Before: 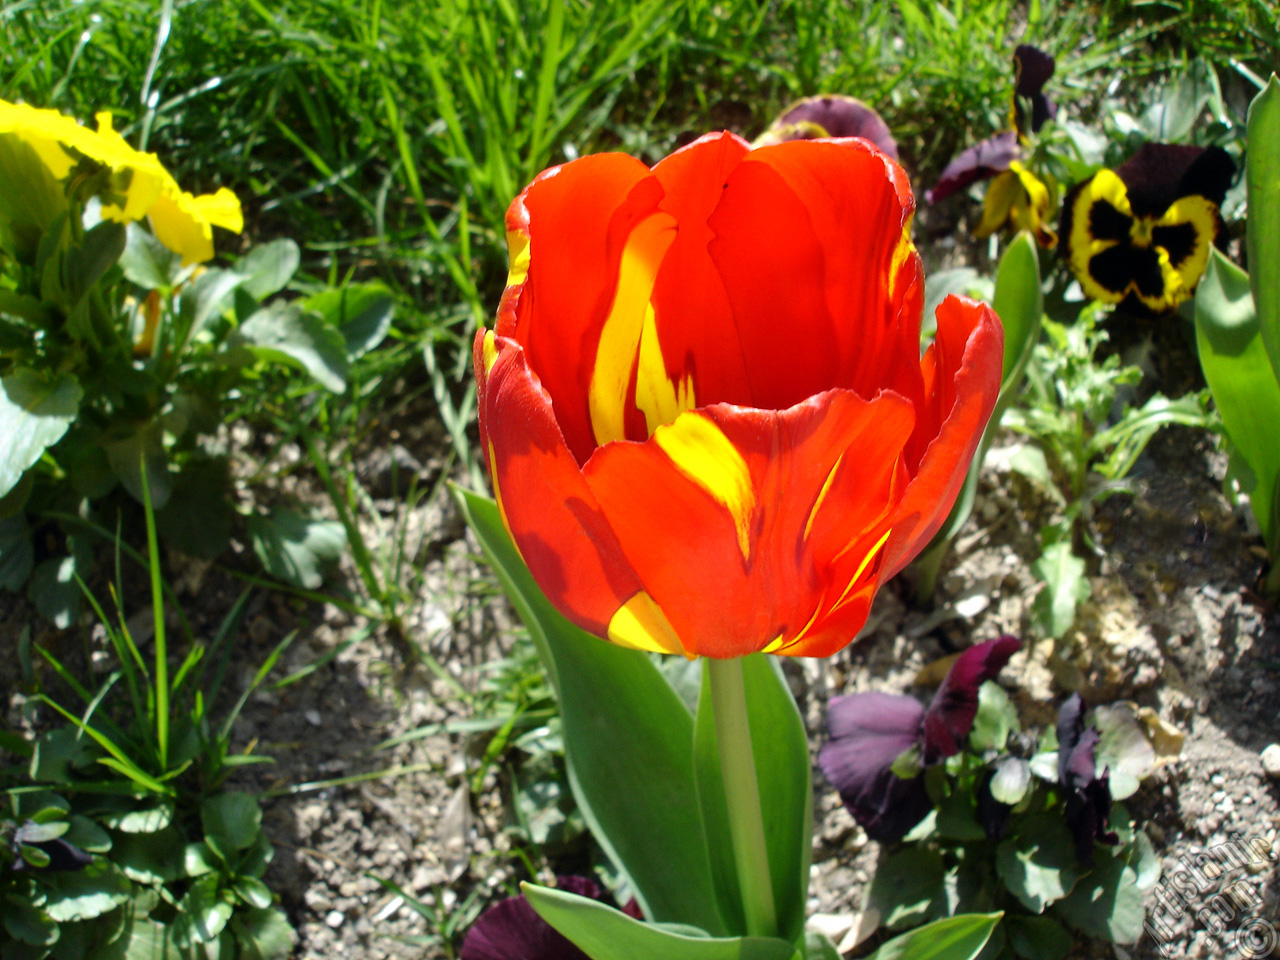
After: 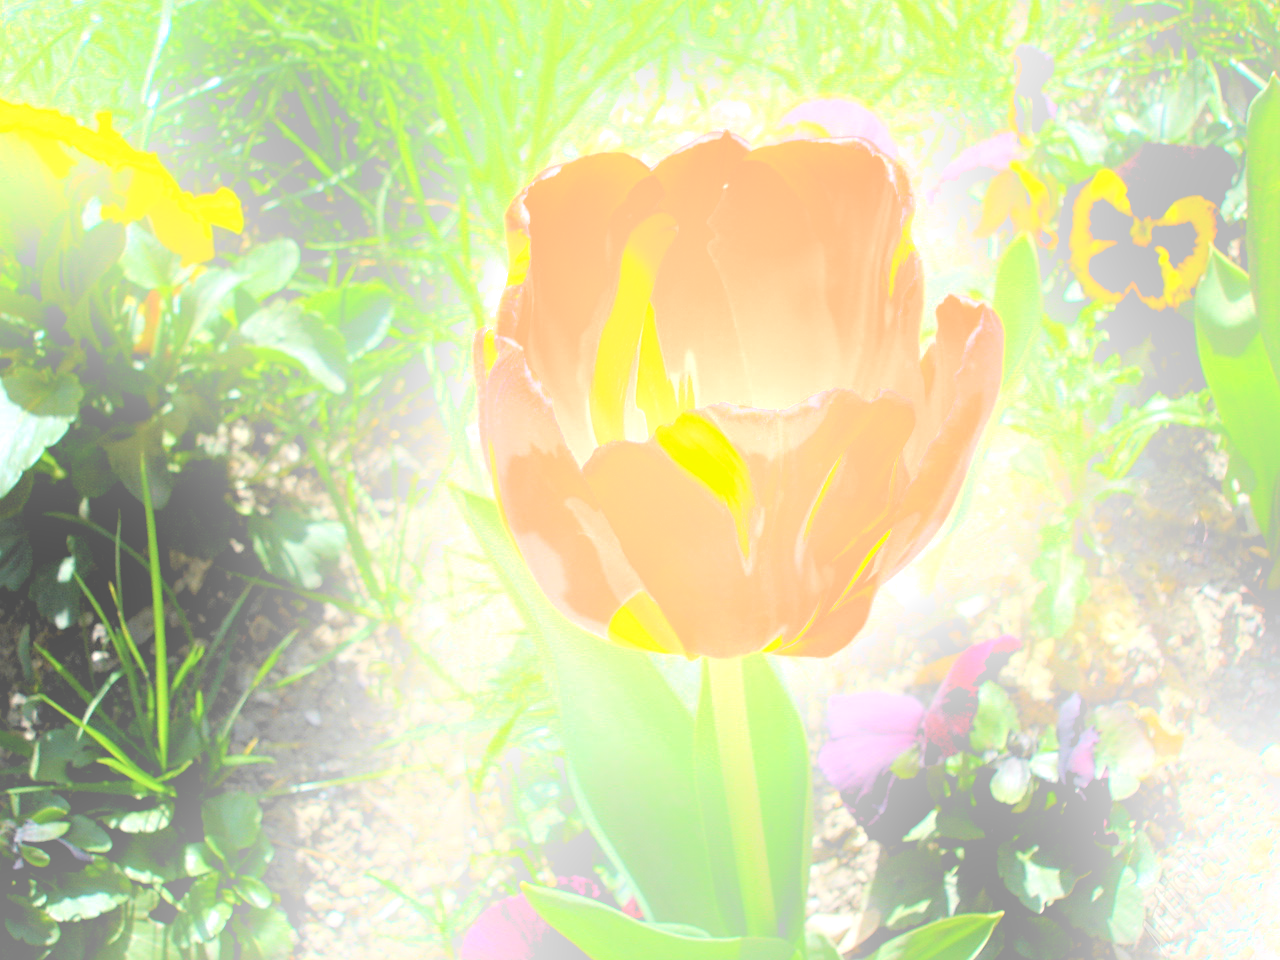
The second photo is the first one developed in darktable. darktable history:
color zones: curves: ch0 [(0, 0.558) (0.143, 0.559) (0.286, 0.529) (0.429, 0.505) (0.571, 0.5) (0.714, 0.5) (0.857, 0.5) (1, 0.558)]; ch1 [(0, 0.469) (0.01, 0.469) (0.12, 0.446) (0.248, 0.469) (0.5, 0.5) (0.748, 0.5) (0.99, 0.469) (1, 0.469)]
rgb levels: levels [[0.01, 0.419, 0.839], [0, 0.5, 1], [0, 0.5, 1]]
sharpen: on, module defaults
bloom: size 25%, threshold 5%, strength 90%
